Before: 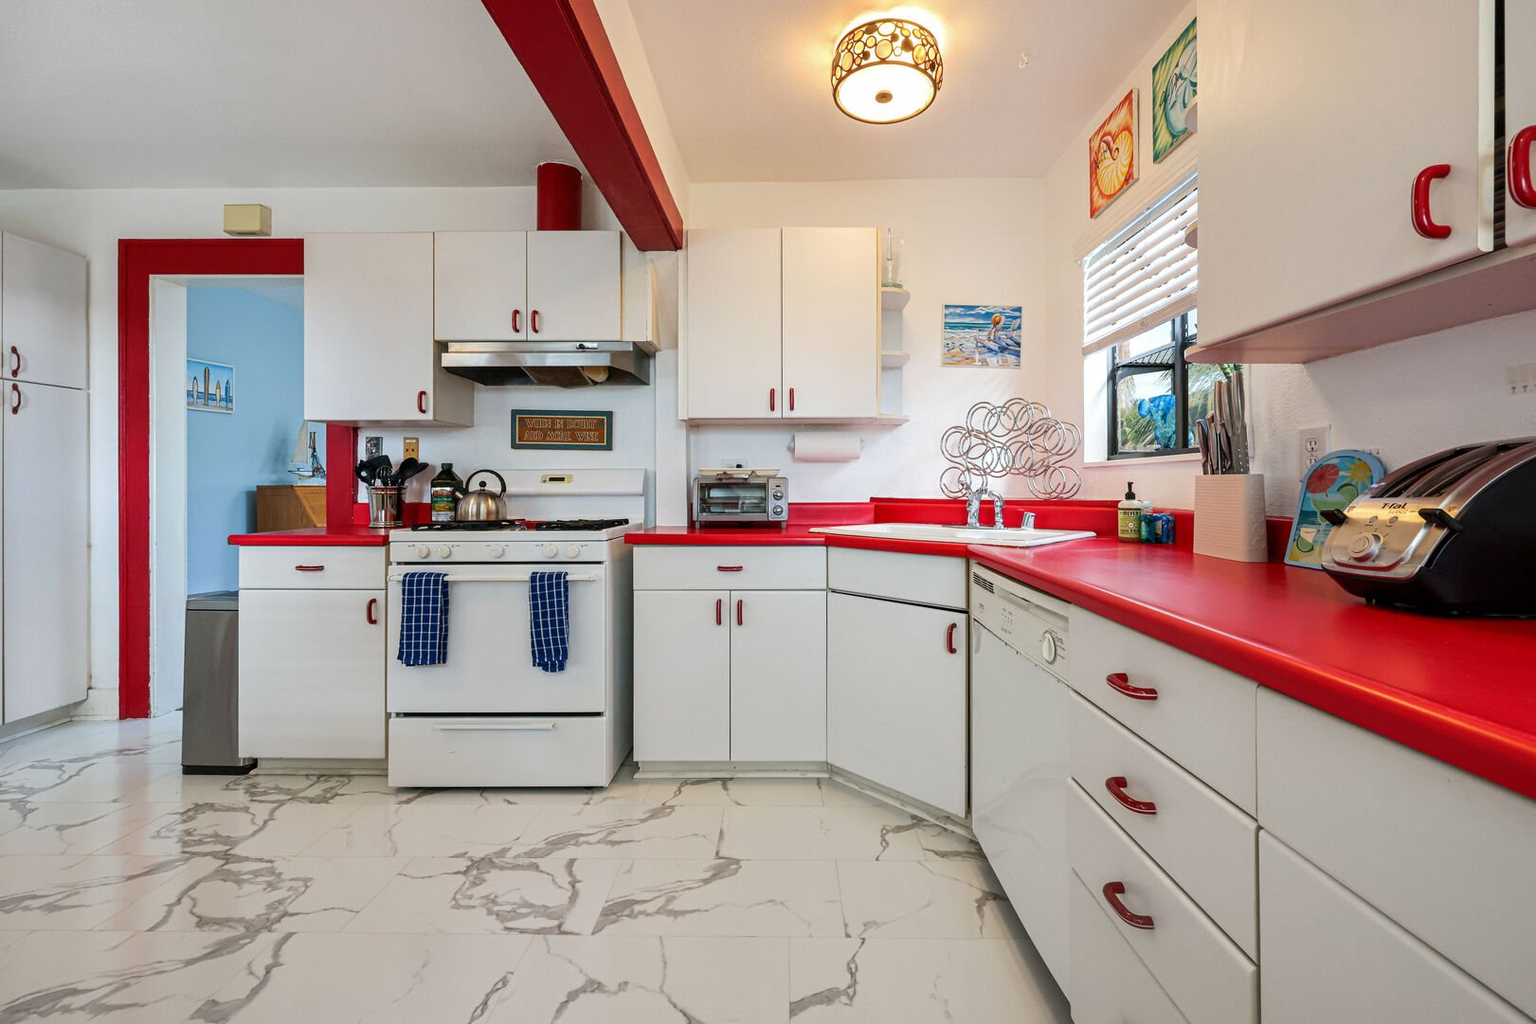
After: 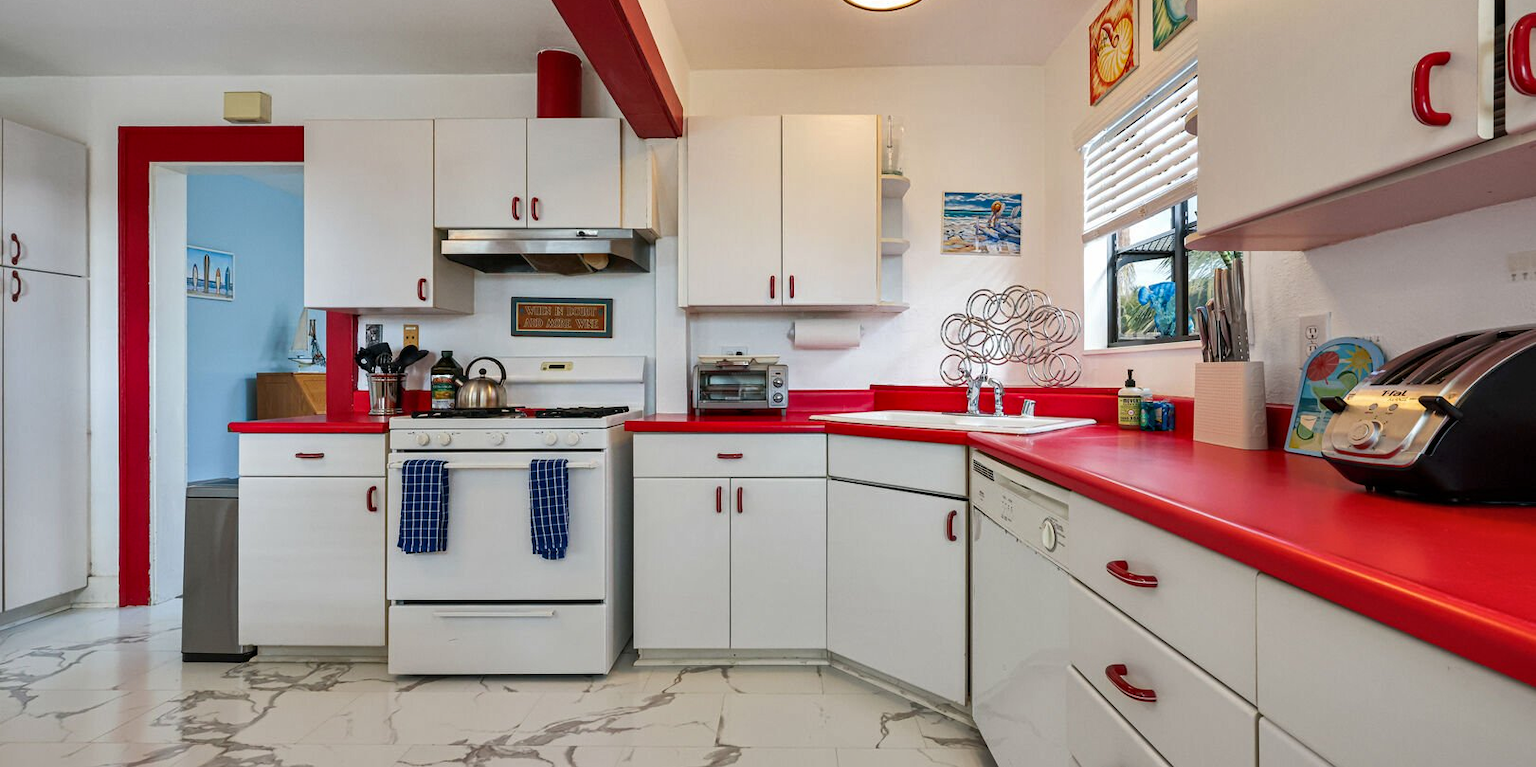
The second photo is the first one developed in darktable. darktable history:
crop: top 11.038%, bottom 13.962%
shadows and highlights: low approximation 0.01, soften with gaussian
